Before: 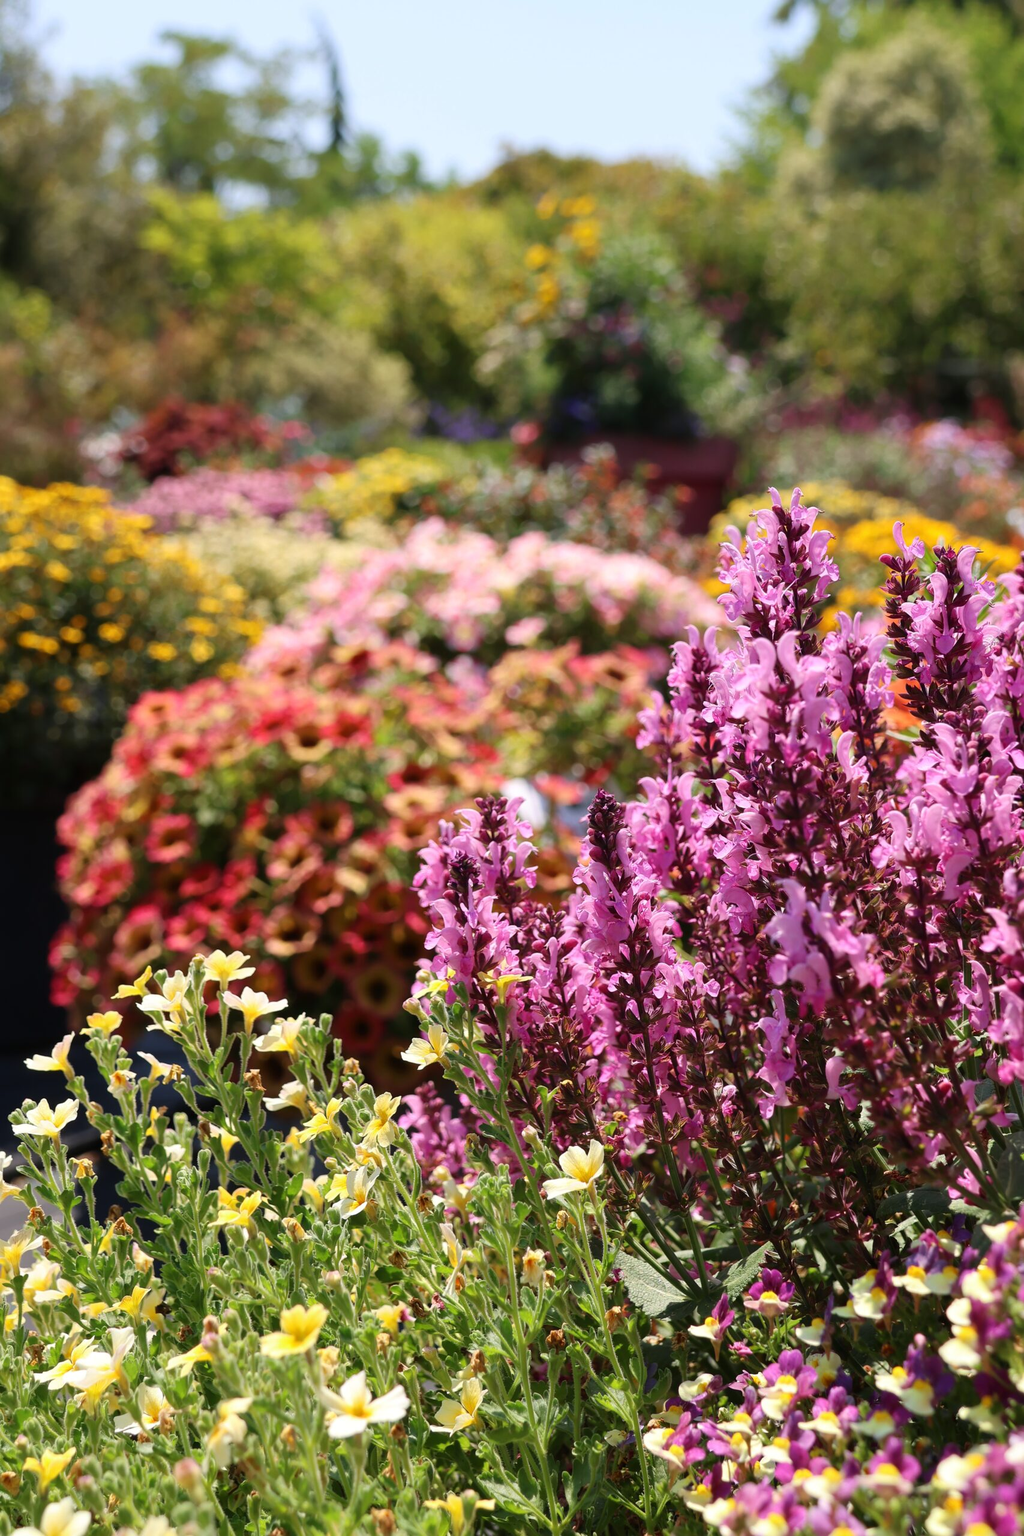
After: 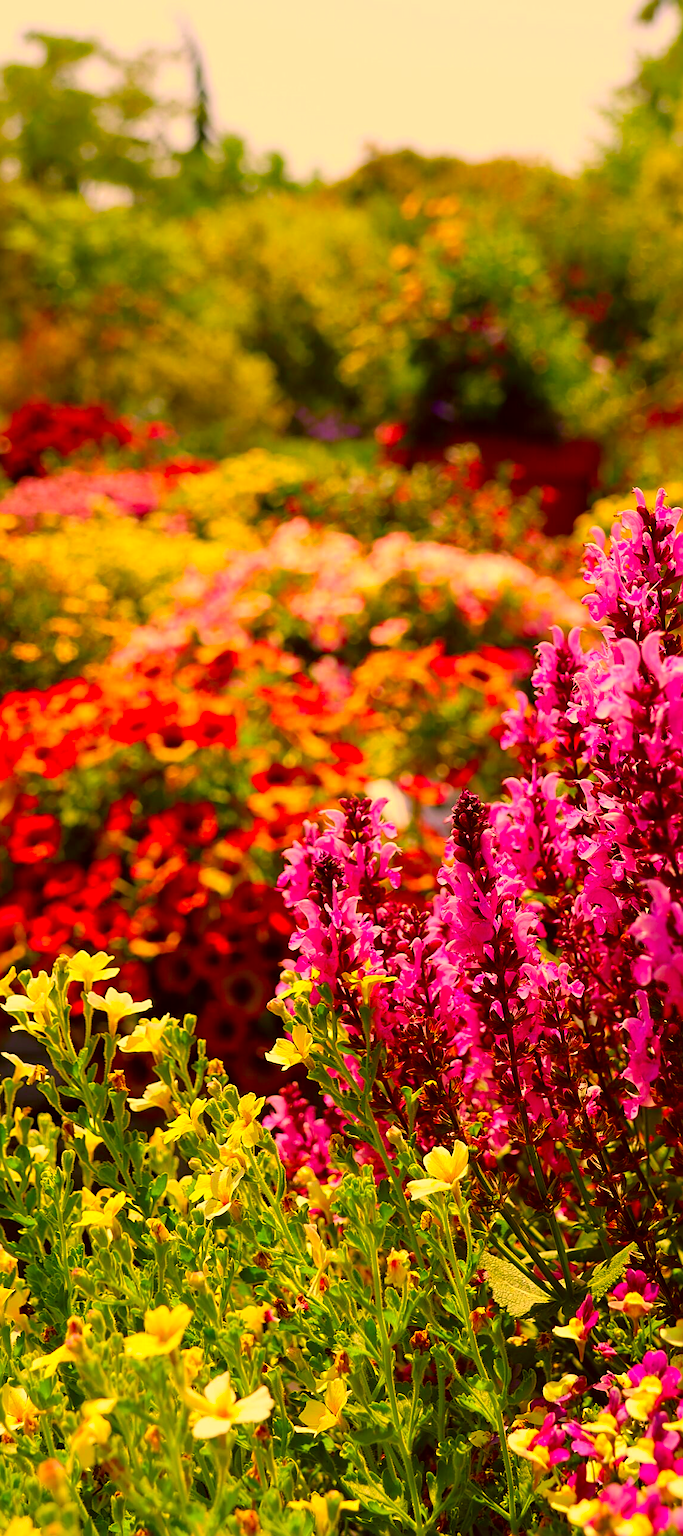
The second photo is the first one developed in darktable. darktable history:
exposure: black level correction 0.005, exposure 0.015 EV, compensate highlight preservation false
crop and rotate: left 13.348%, right 19.979%
color correction: highlights a* 10.94, highlights b* 30.26, shadows a* 2.83, shadows b* 18.11, saturation 1.75
sharpen: on, module defaults
